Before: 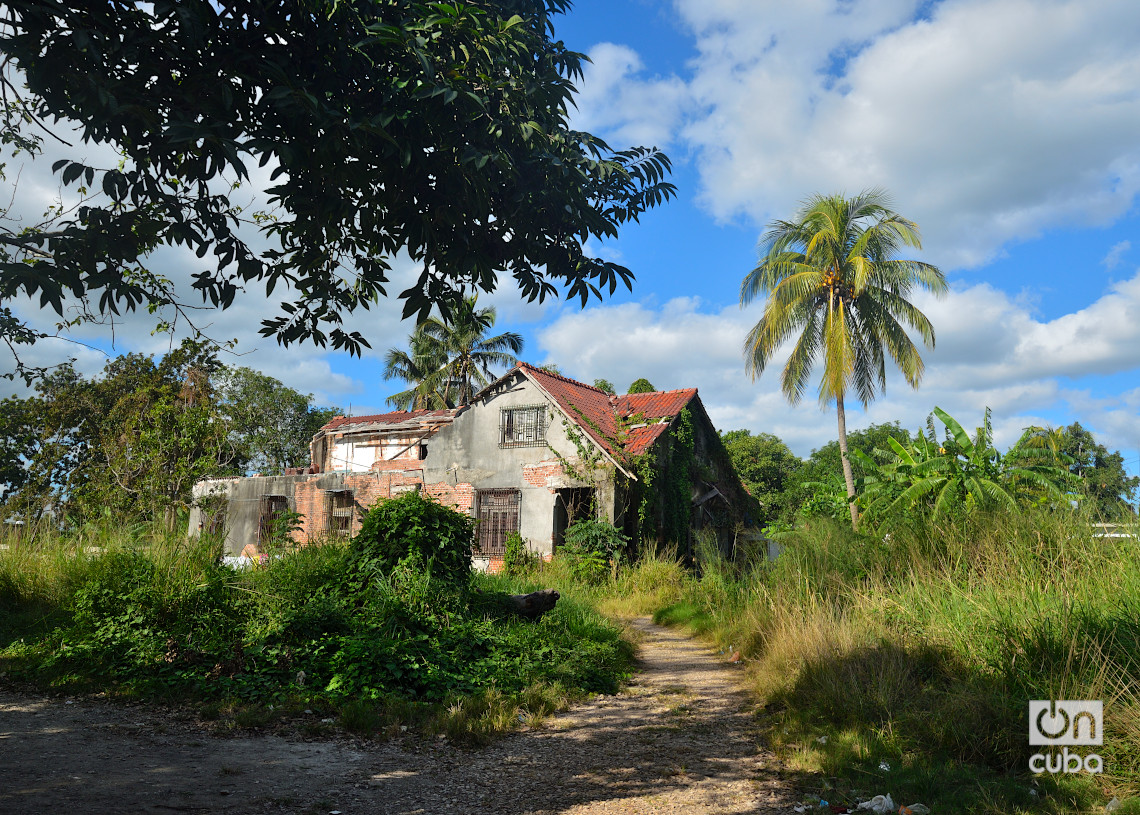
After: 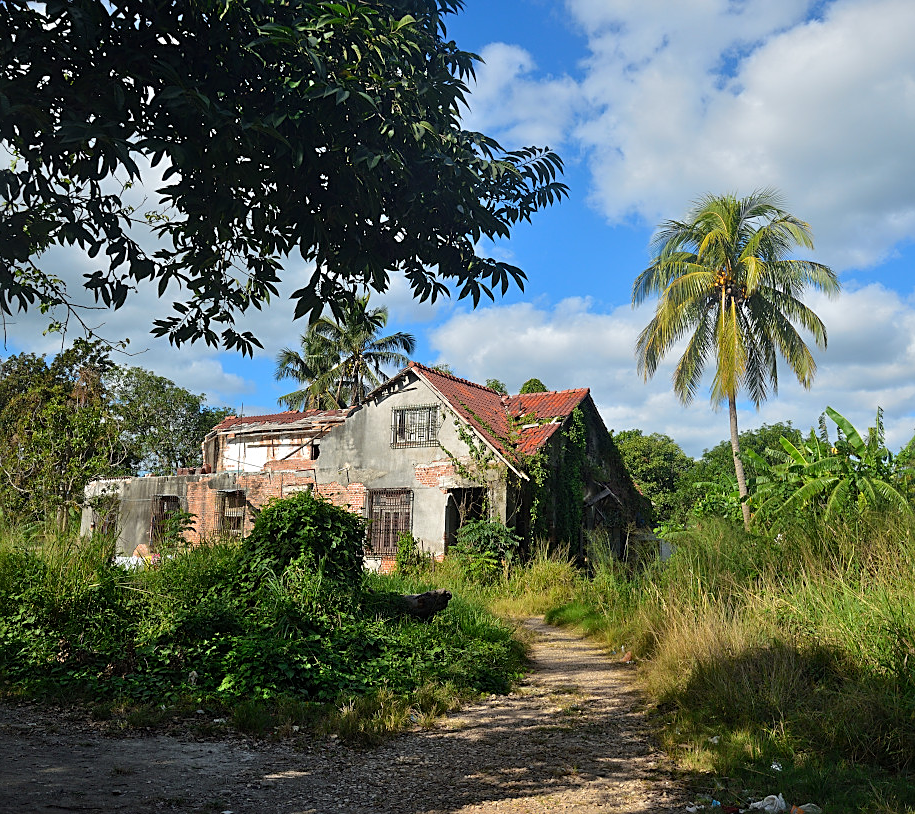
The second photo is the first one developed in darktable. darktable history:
sharpen: on, module defaults
crop and rotate: left 9.515%, right 10.142%
